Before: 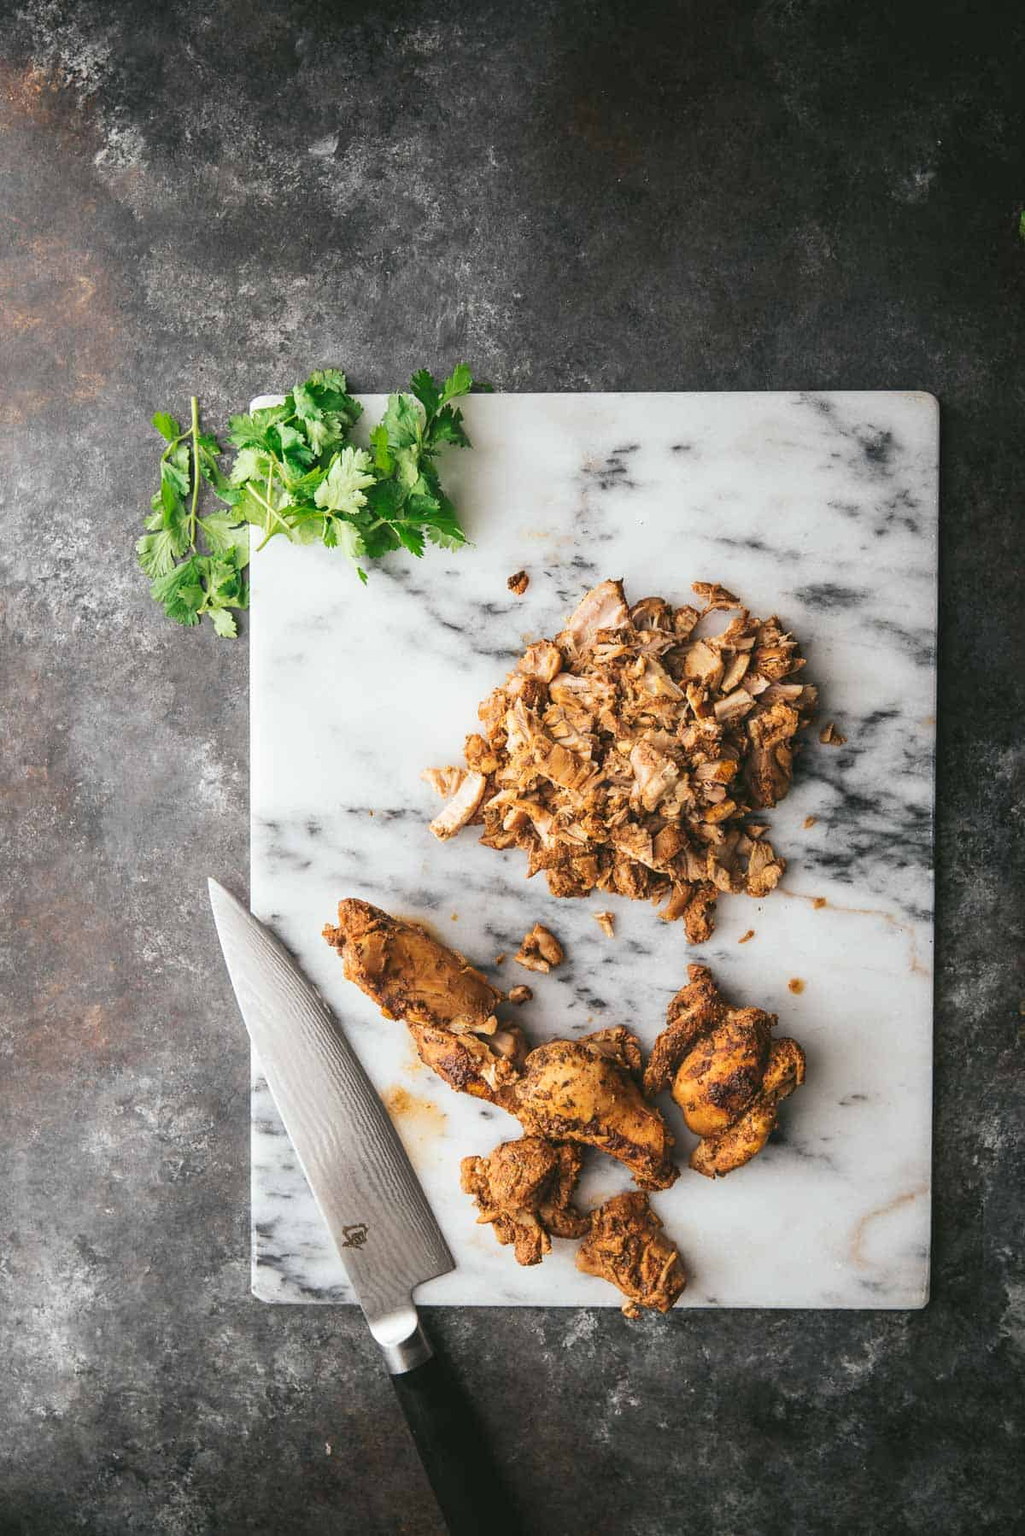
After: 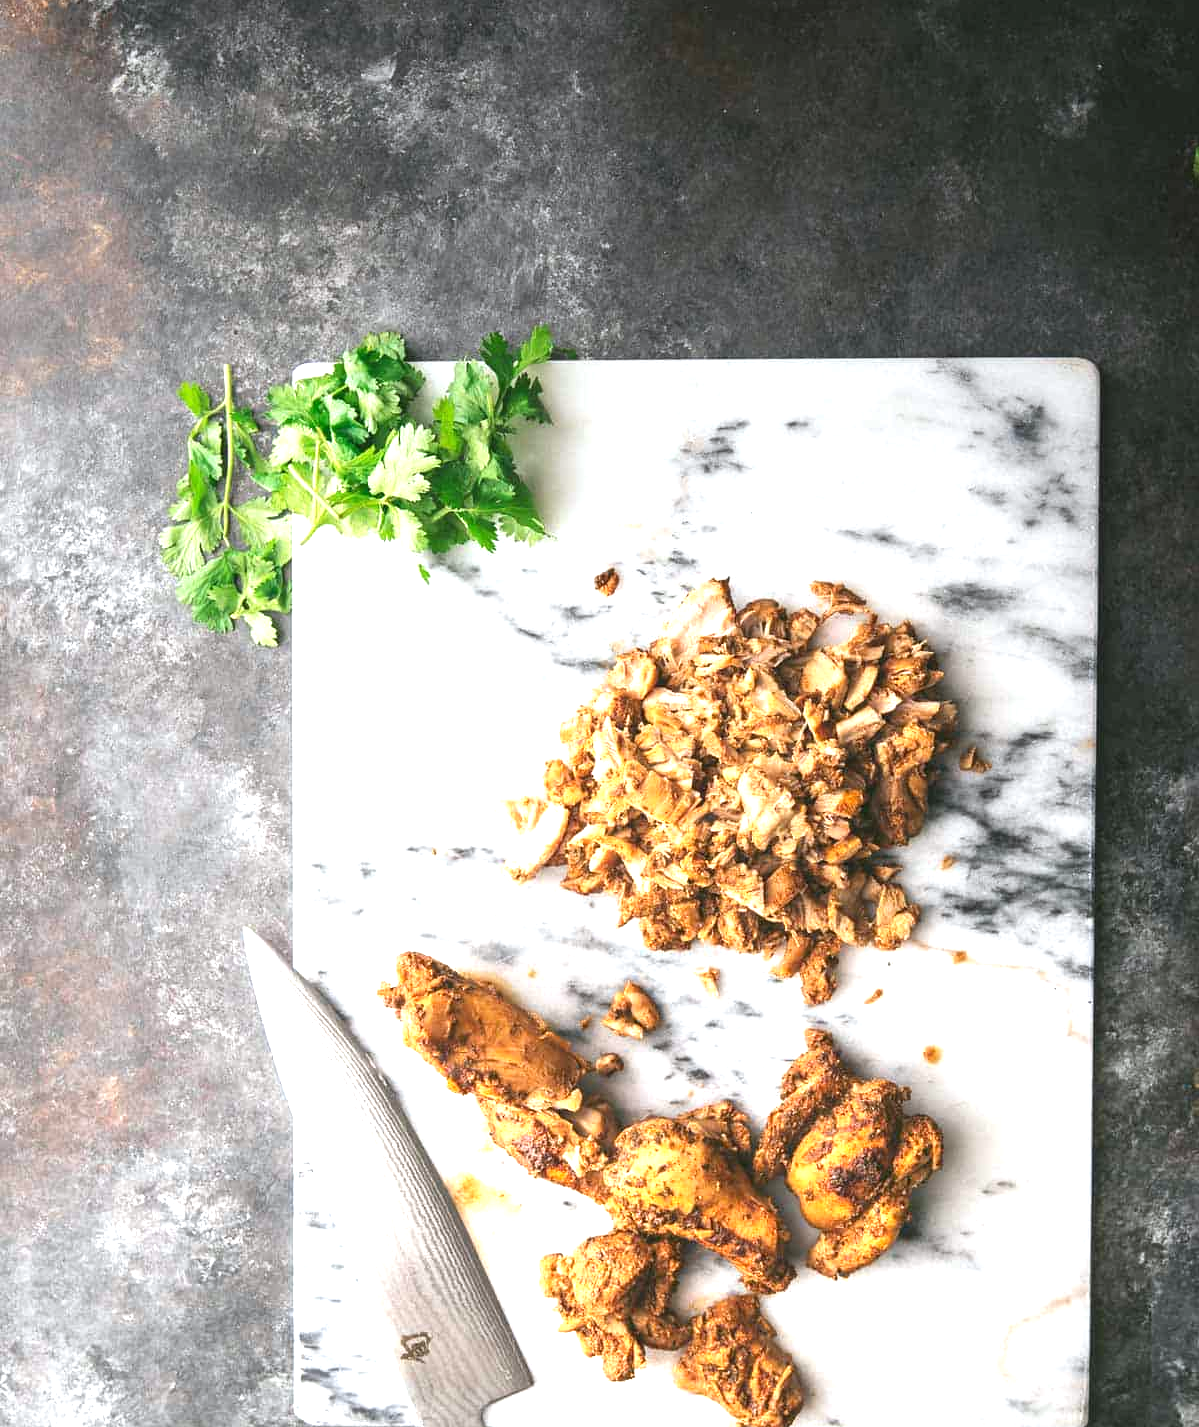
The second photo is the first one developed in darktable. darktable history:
crop and rotate: top 5.667%, bottom 14.937%
exposure: black level correction 0, exposure 1.2 EV, compensate highlight preservation false
graduated density: on, module defaults
white balance: red 0.988, blue 1.017
